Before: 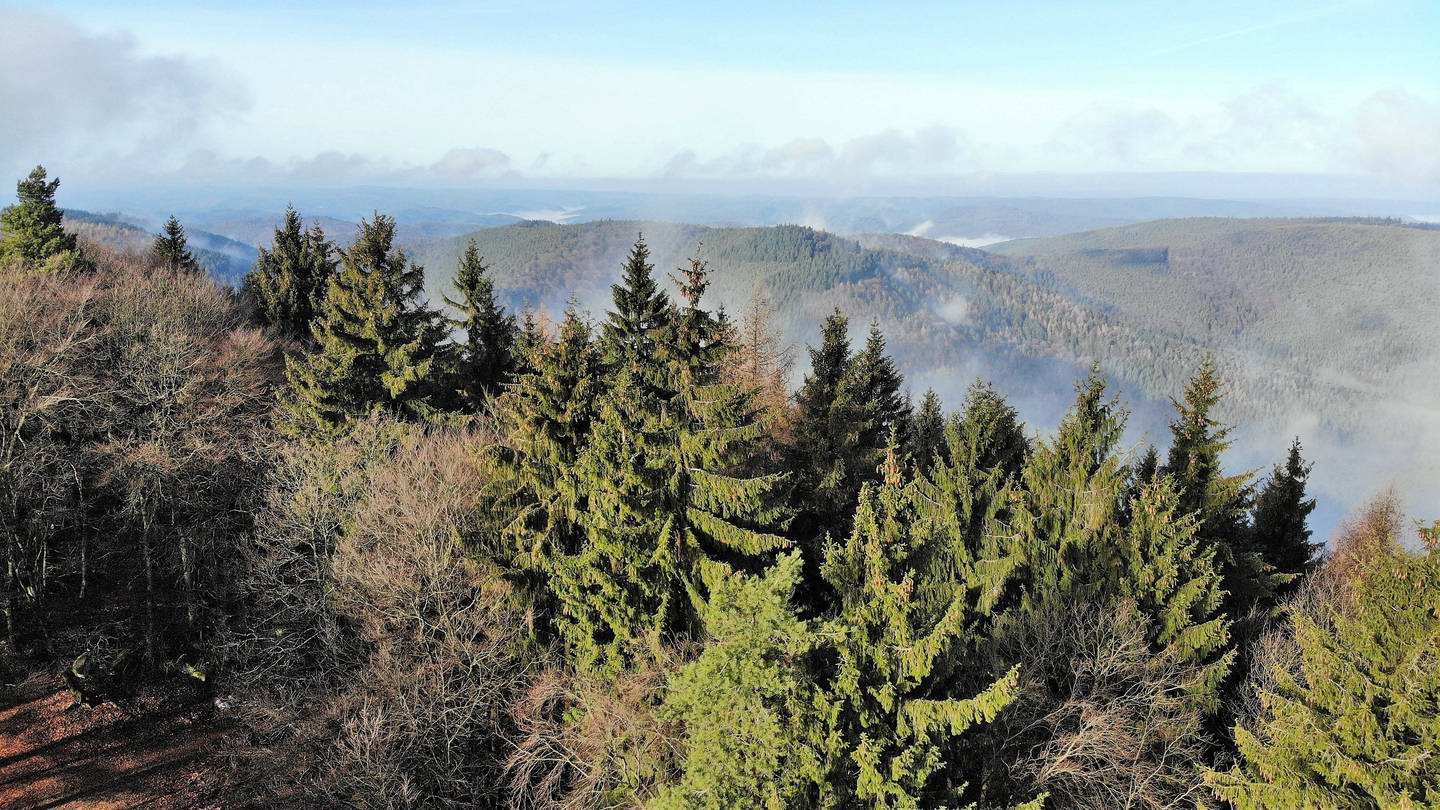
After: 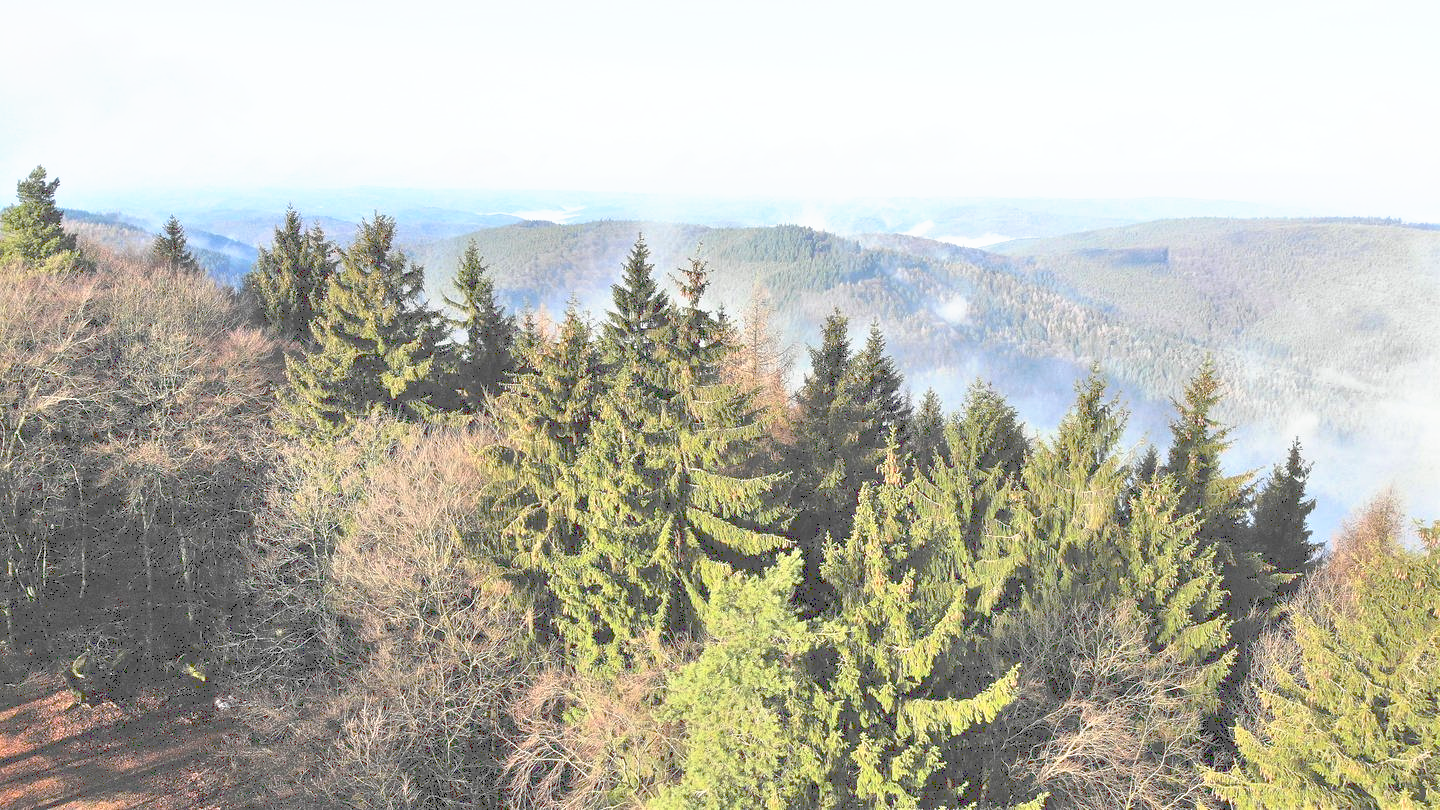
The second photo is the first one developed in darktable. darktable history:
contrast brightness saturation: contrast 0.09, saturation 0.28
tone curve: curves: ch0 [(0, 0) (0.003, 0.326) (0.011, 0.332) (0.025, 0.352) (0.044, 0.378) (0.069, 0.4) (0.1, 0.416) (0.136, 0.432) (0.177, 0.468) (0.224, 0.509) (0.277, 0.554) (0.335, 0.6) (0.399, 0.642) (0.468, 0.693) (0.543, 0.753) (0.623, 0.818) (0.709, 0.897) (0.801, 0.974) (0.898, 0.991) (1, 1)], preserve colors none
